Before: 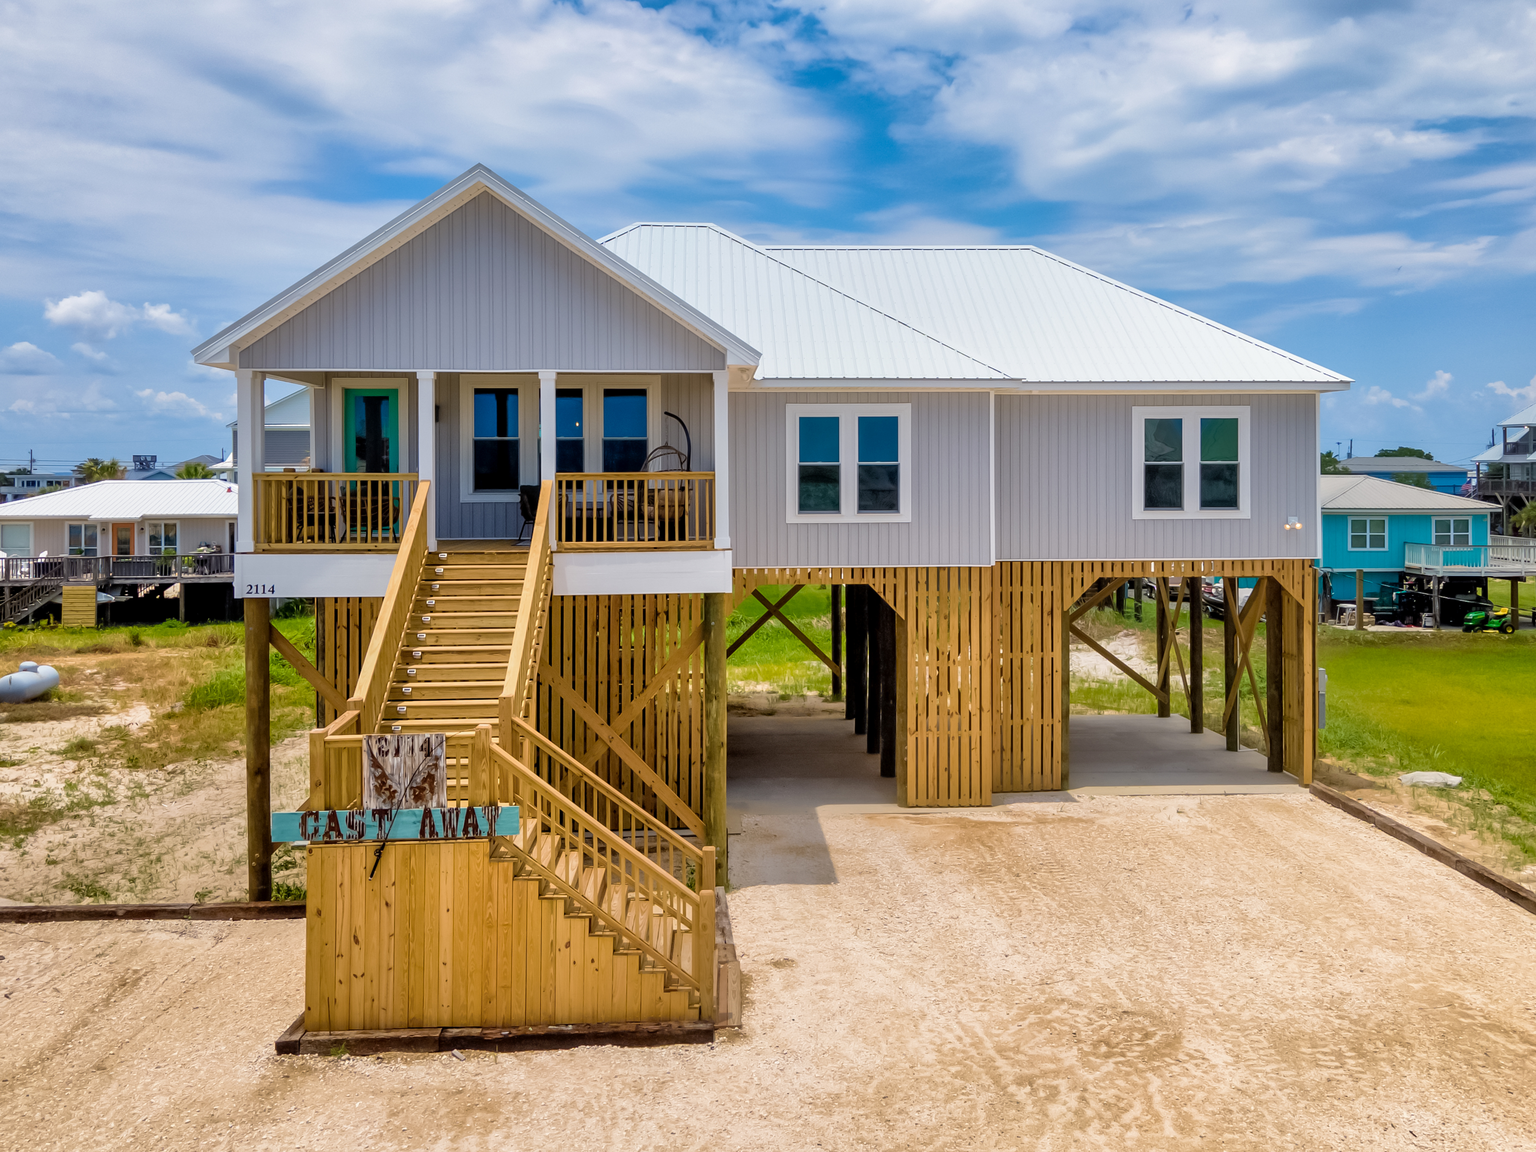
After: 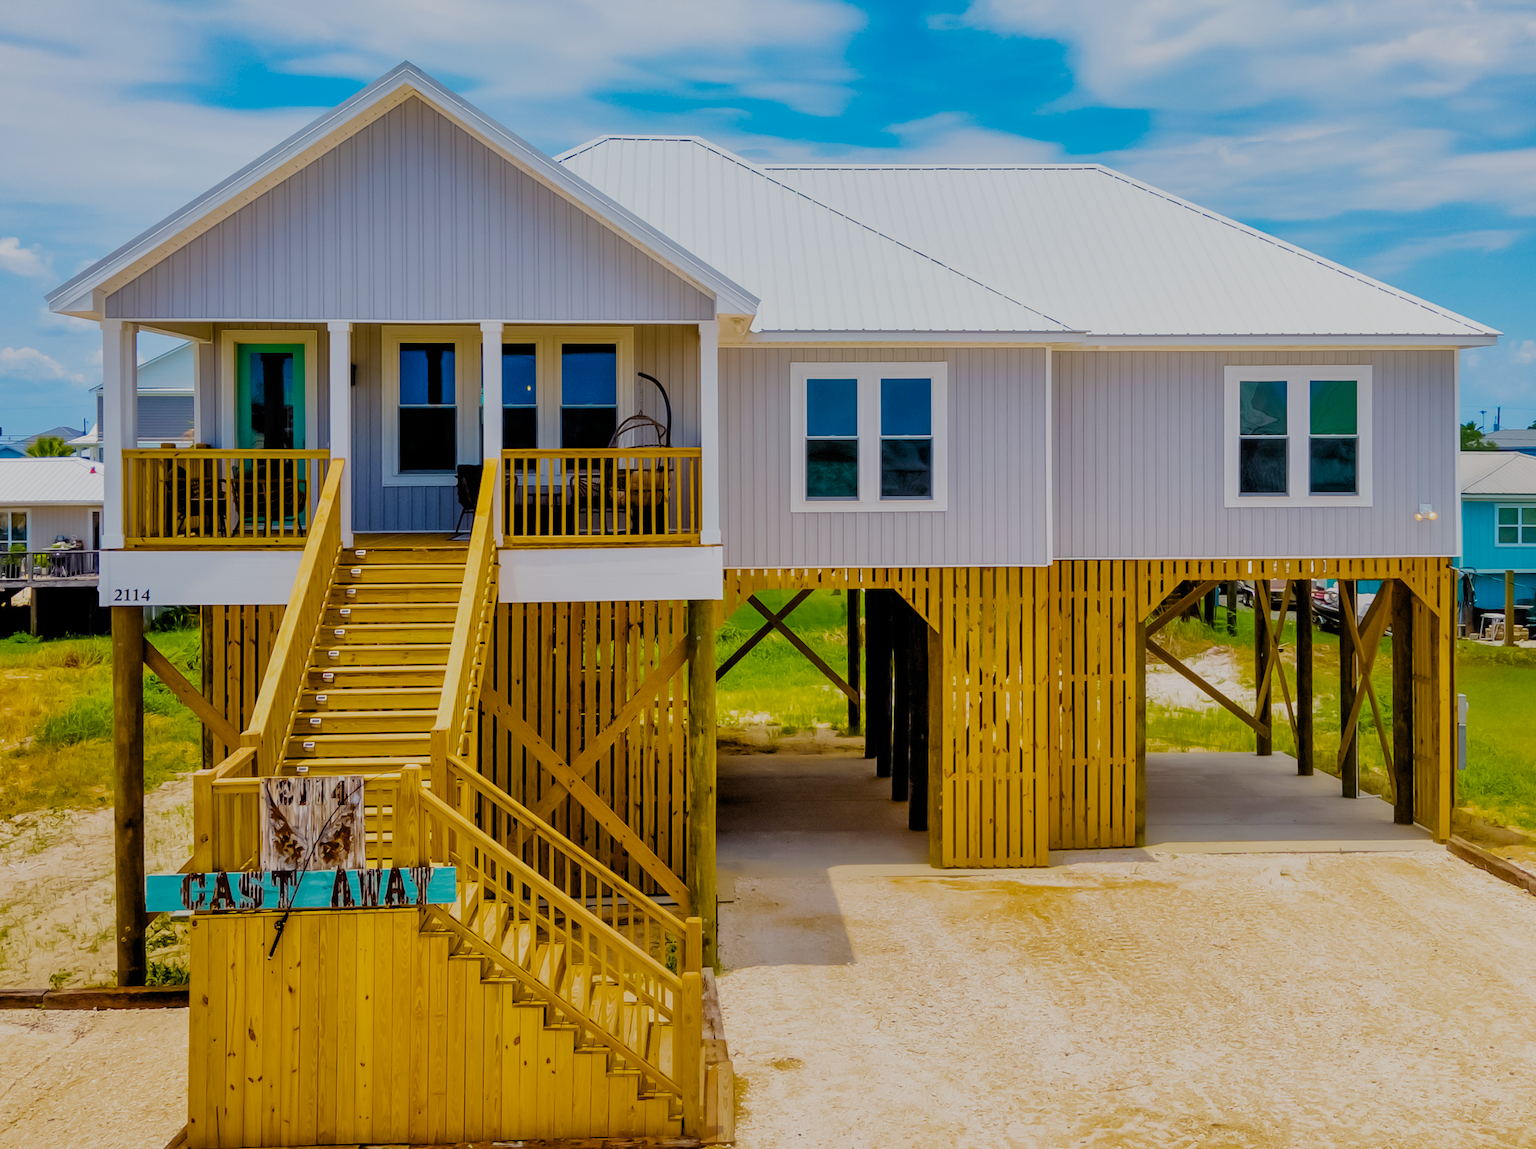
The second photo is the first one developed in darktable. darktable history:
crop and rotate: left 10.123%, top 9.98%, right 10.067%, bottom 10.371%
filmic rgb: black relative exposure -7.65 EV, white relative exposure 4.56 EV, hardness 3.61, preserve chrominance no, color science v5 (2021), contrast in shadows safe, contrast in highlights safe
color balance rgb: perceptual saturation grading › global saturation 30.927%, global vibrance 39.801%
